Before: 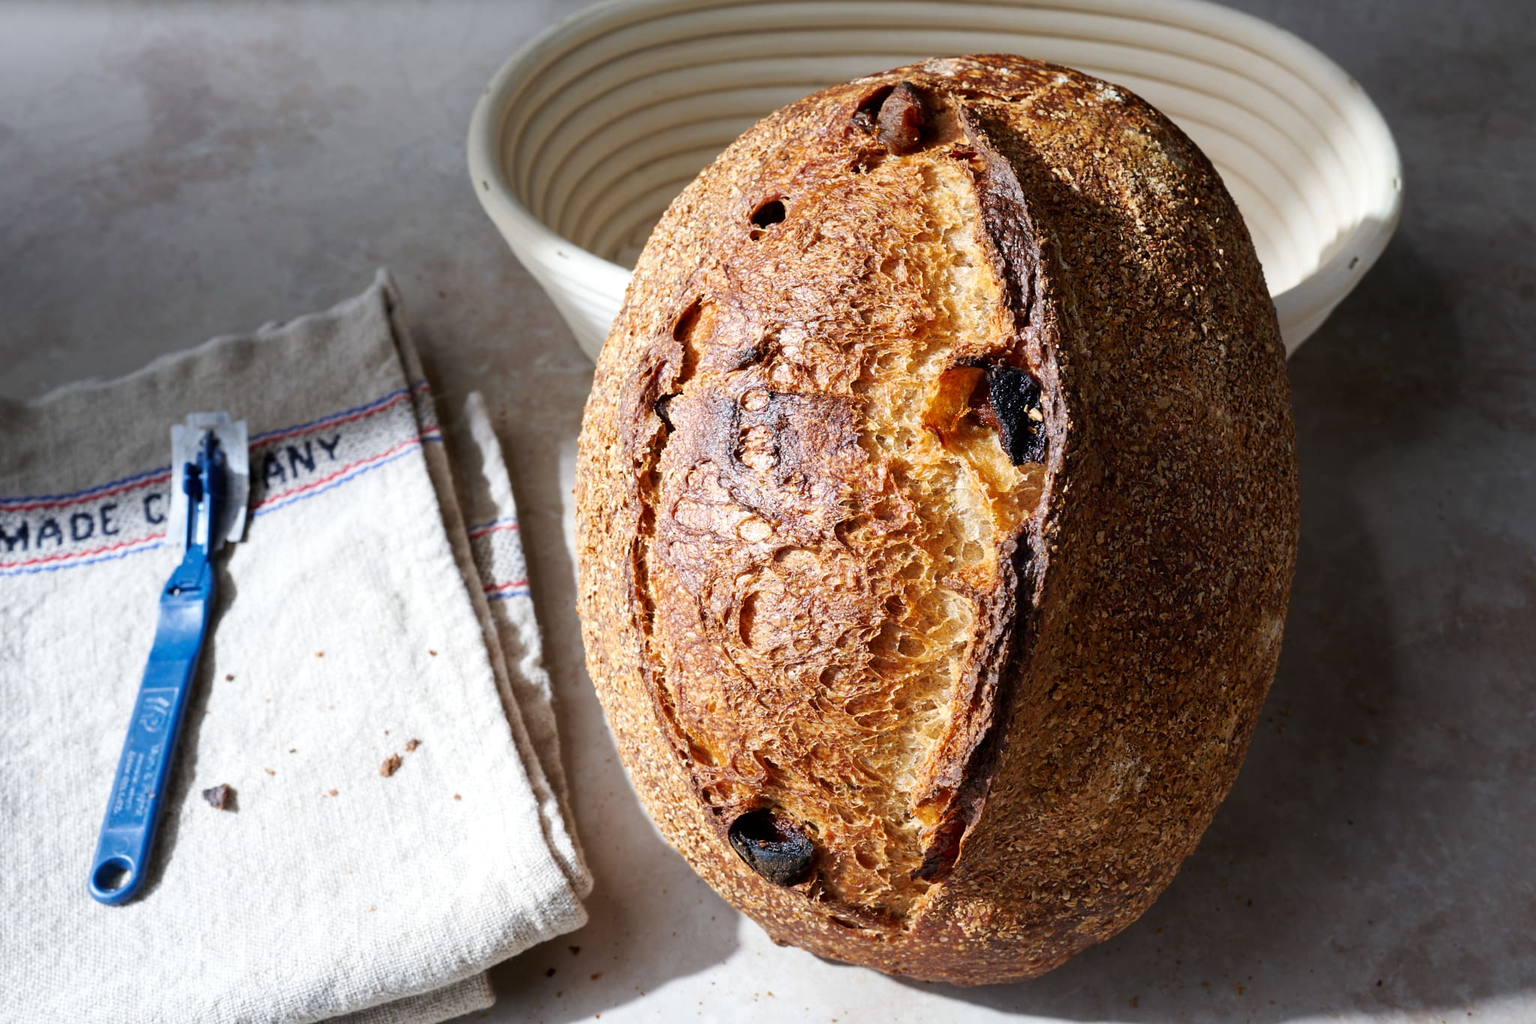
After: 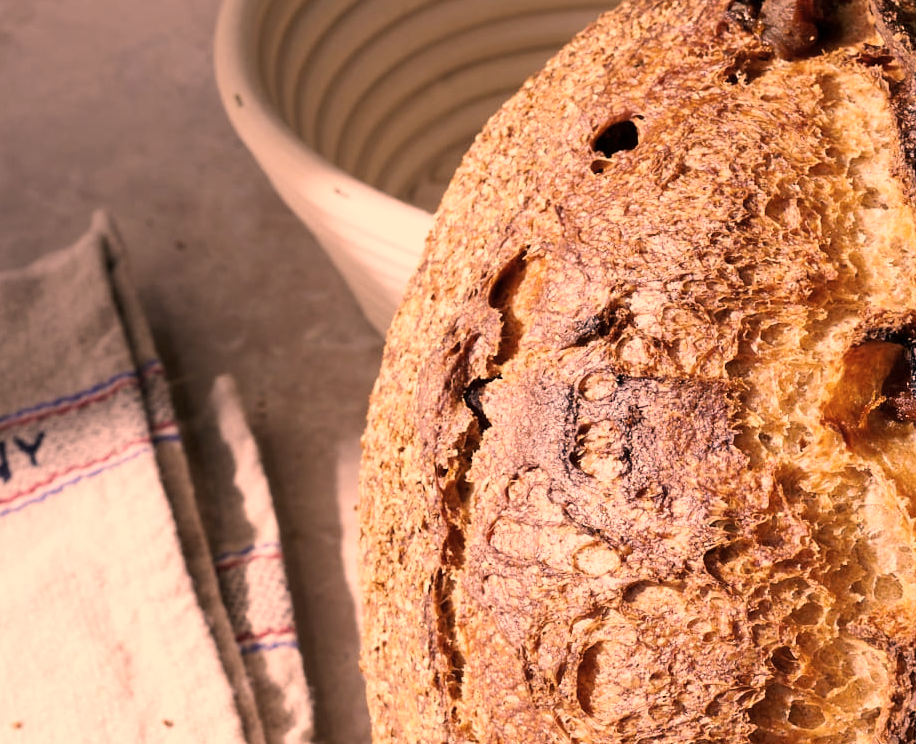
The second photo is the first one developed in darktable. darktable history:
crop: left 19.992%, top 10.796%, right 35.252%, bottom 34.655%
base curve: curves: ch0 [(0, 0) (0.989, 0.992)]
color correction: highlights a* 39.55, highlights b* 39.79, saturation 0.693
